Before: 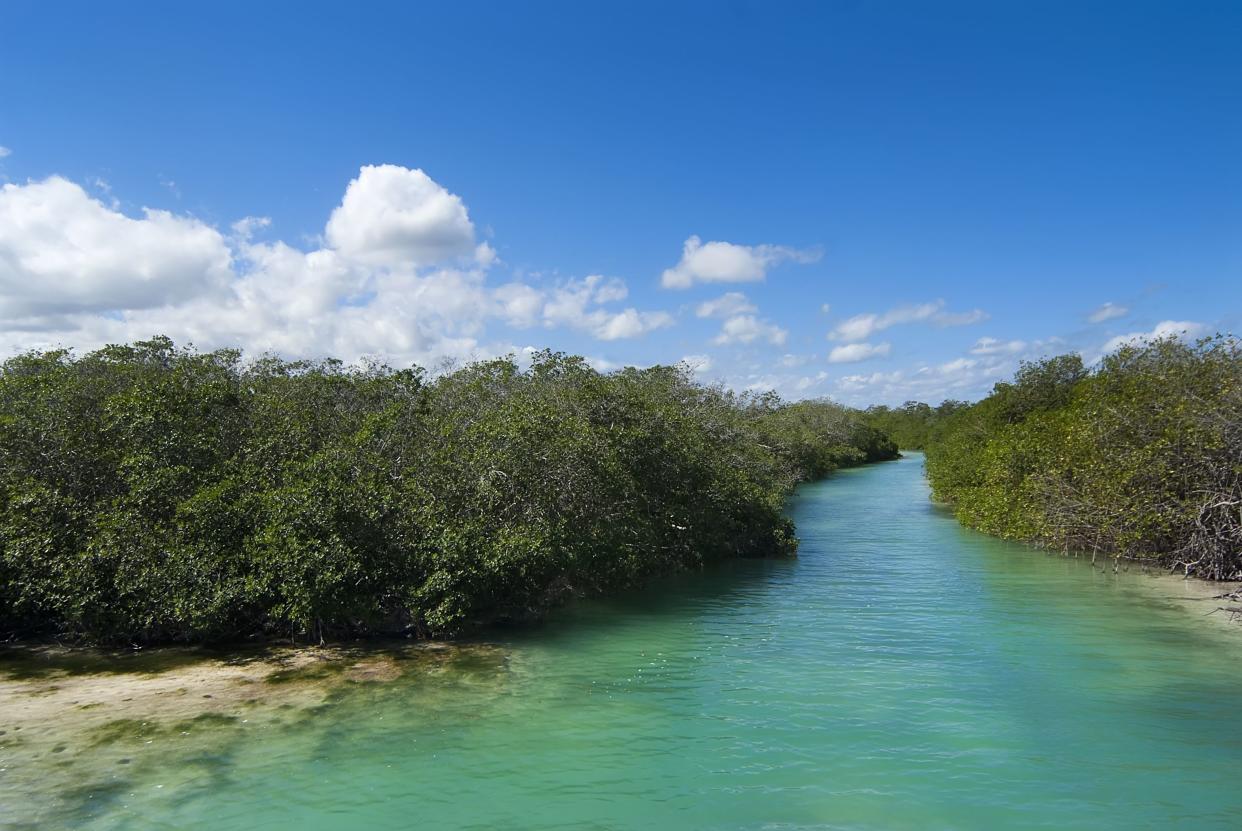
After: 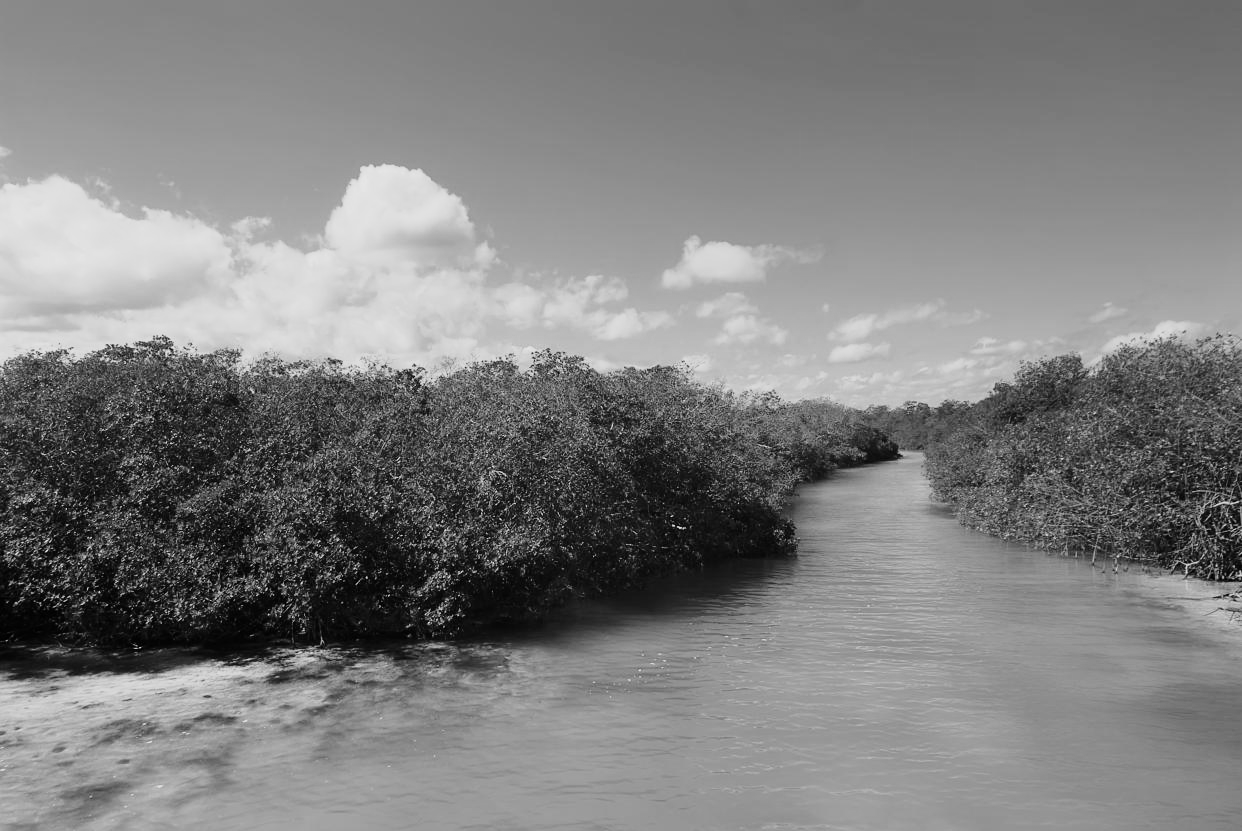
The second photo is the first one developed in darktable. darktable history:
monochrome: on, module defaults
tone curve: curves: ch0 [(0.003, 0.003) (0.104, 0.069) (0.236, 0.218) (0.401, 0.443) (0.495, 0.55) (0.625, 0.67) (0.819, 0.841) (0.96, 0.899)]; ch1 [(0, 0) (0.161, 0.092) (0.37, 0.302) (0.424, 0.402) (0.45, 0.466) (0.495, 0.506) (0.573, 0.571) (0.638, 0.641) (0.751, 0.741) (1, 1)]; ch2 [(0, 0) (0.352, 0.403) (0.466, 0.443) (0.524, 0.501) (0.56, 0.556) (1, 1)], color space Lab, independent channels, preserve colors none
